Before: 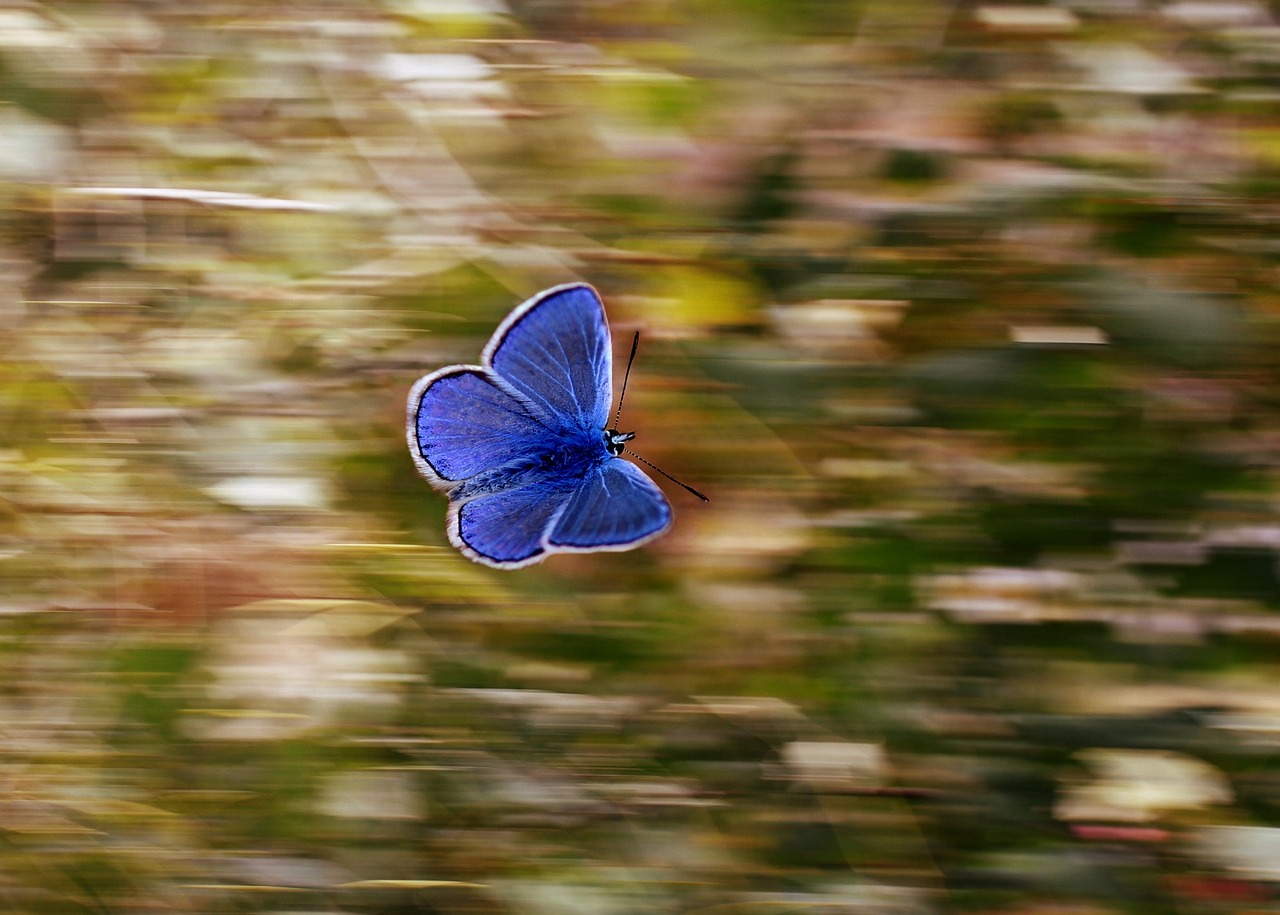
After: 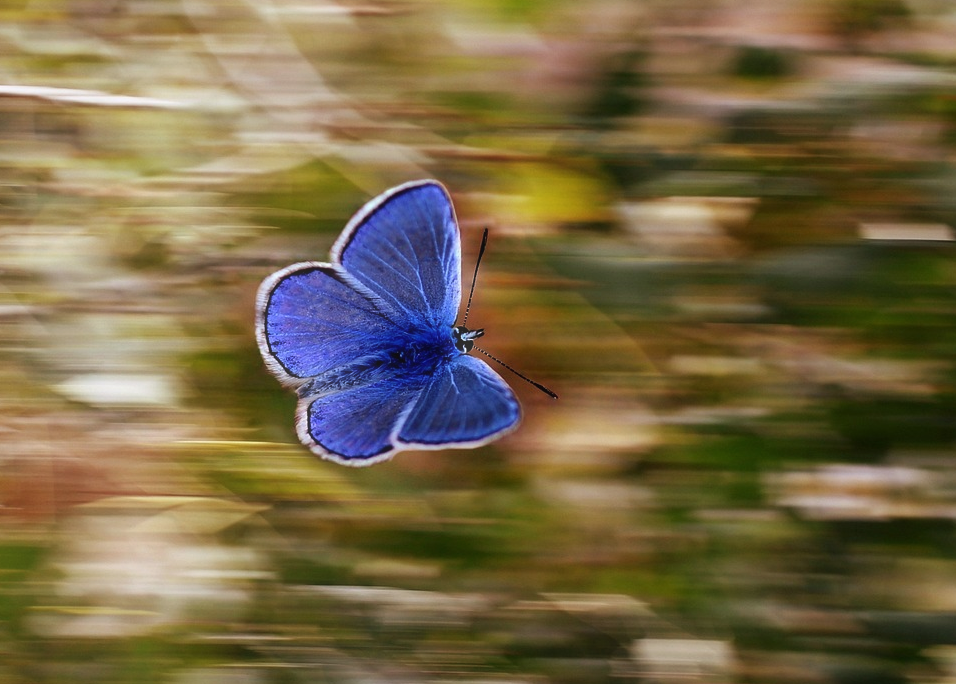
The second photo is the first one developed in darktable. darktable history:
haze removal: strength -0.1, adaptive false
crop and rotate: left 11.831%, top 11.346%, right 13.429%, bottom 13.899%
